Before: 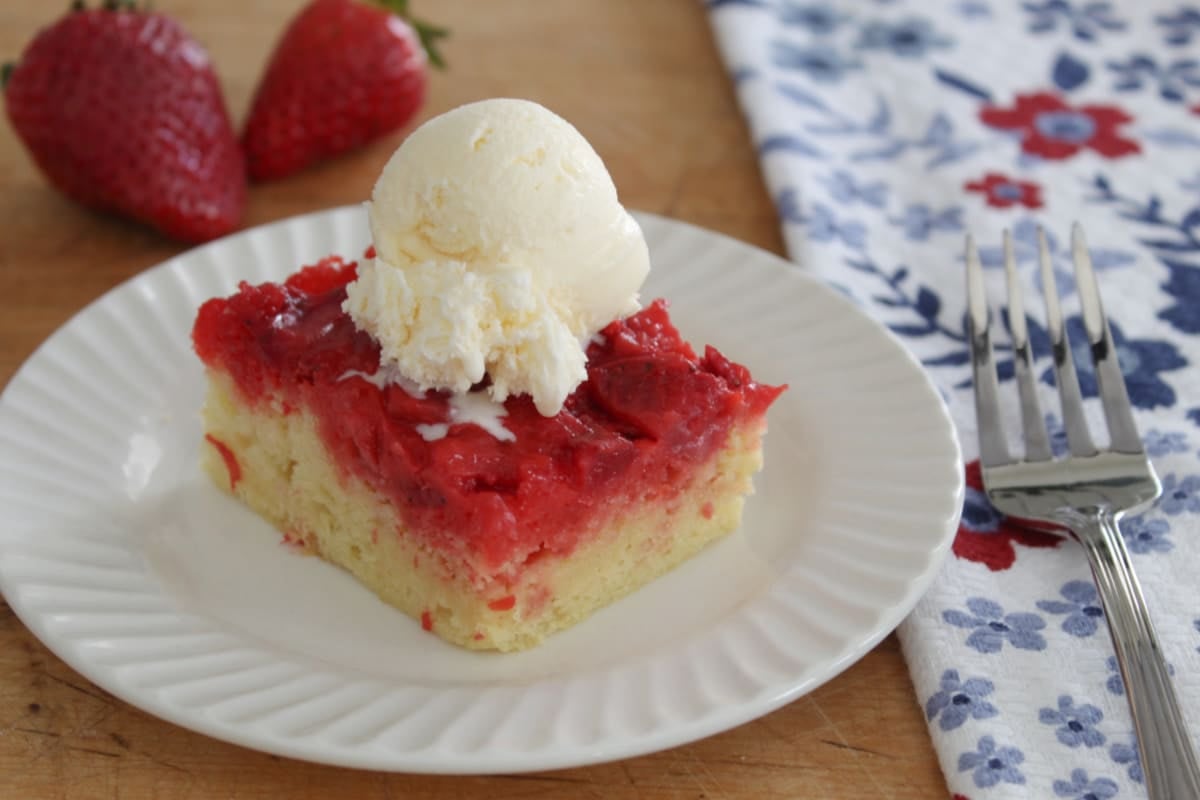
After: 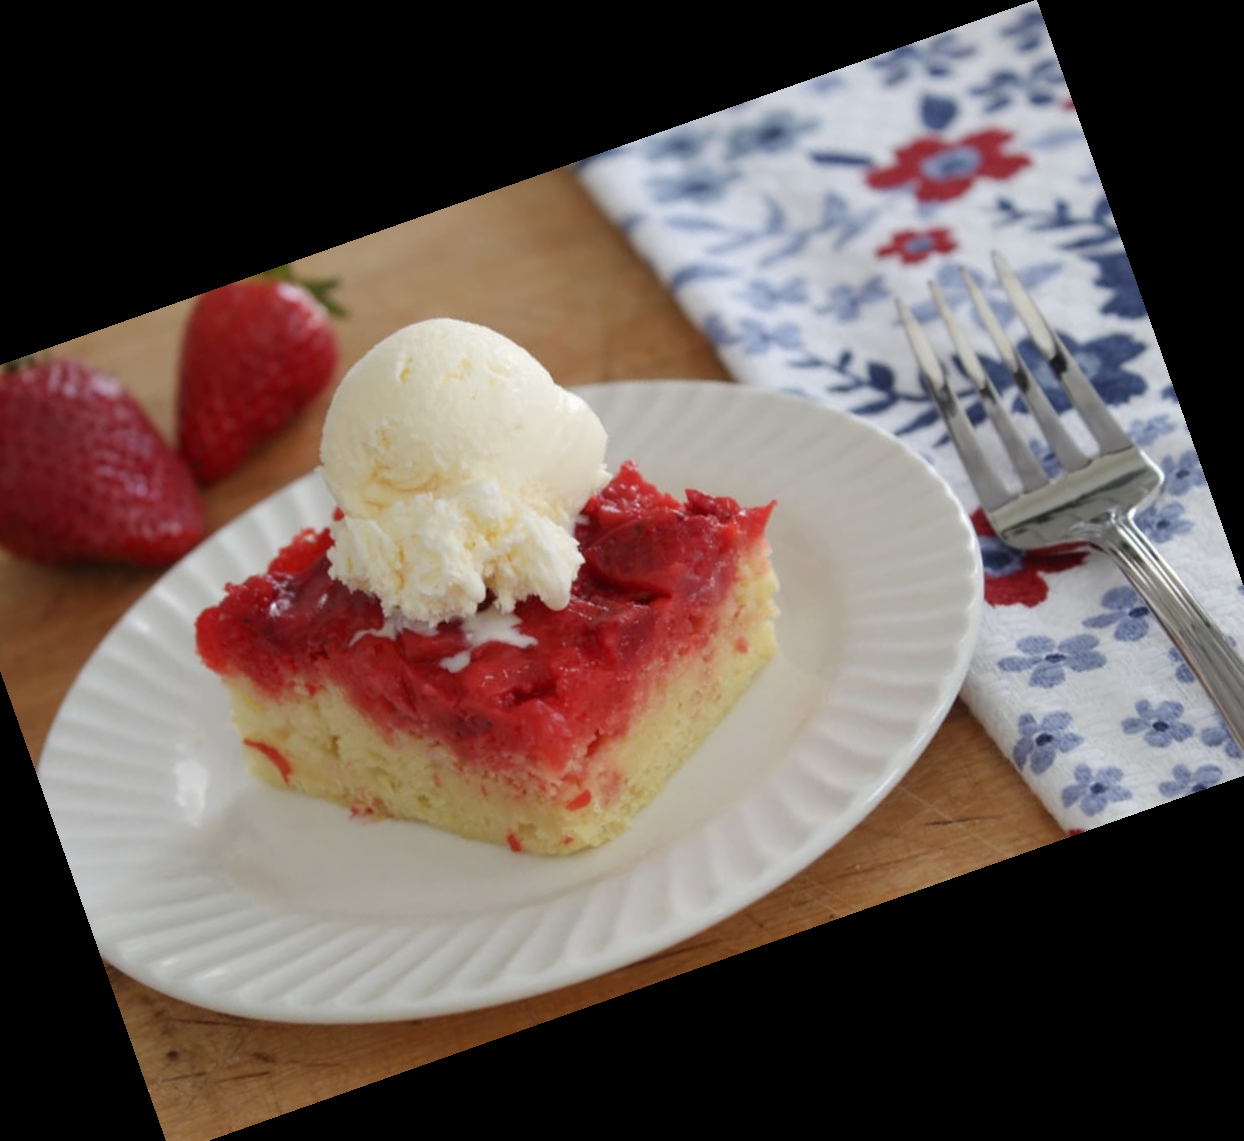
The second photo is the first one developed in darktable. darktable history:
crop and rotate: angle 19.43°, left 6.812%, right 4.125%, bottom 1.087%
bloom: size 3%, threshold 100%, strength 0%
